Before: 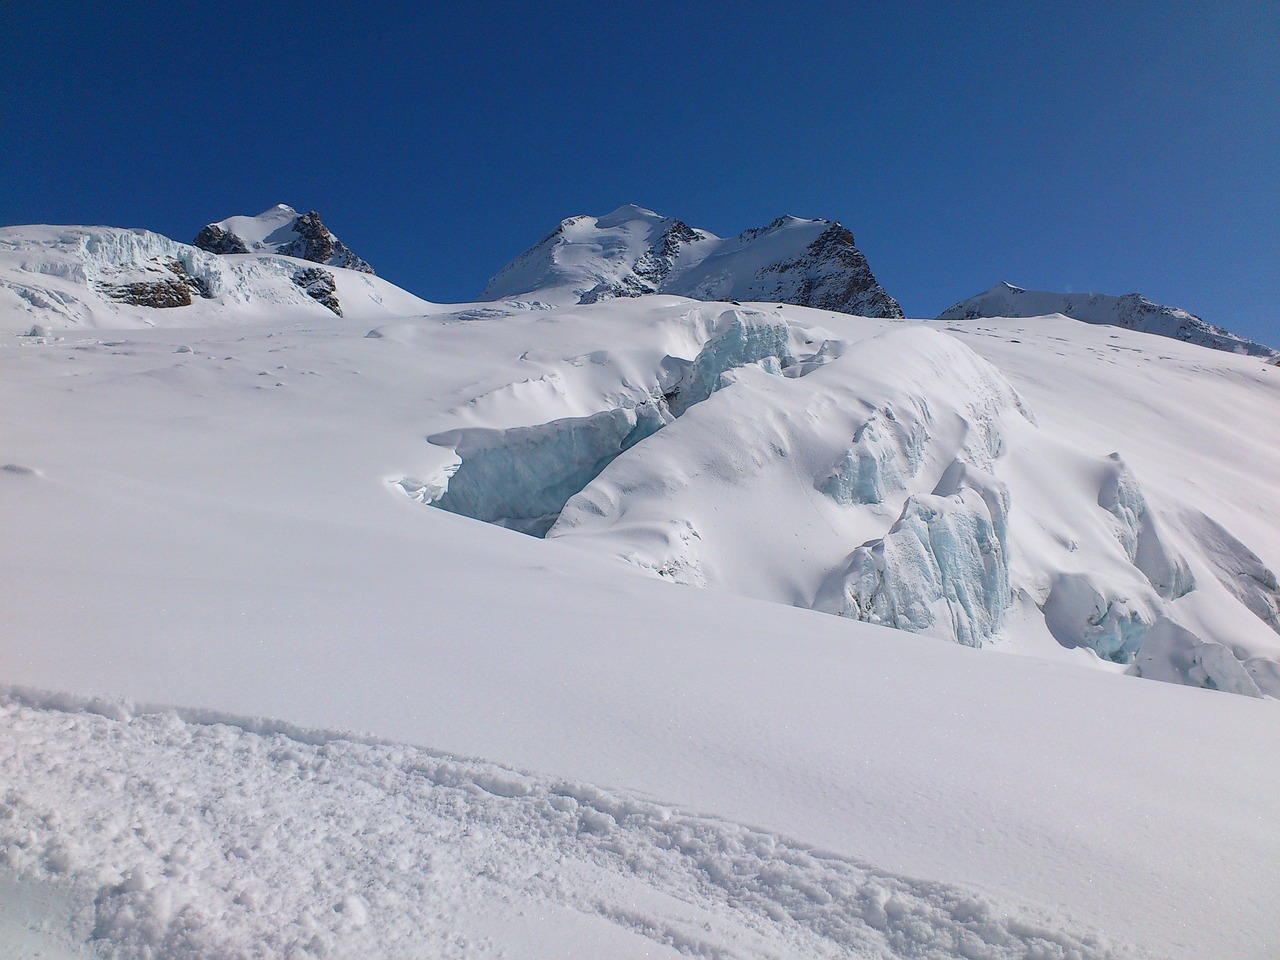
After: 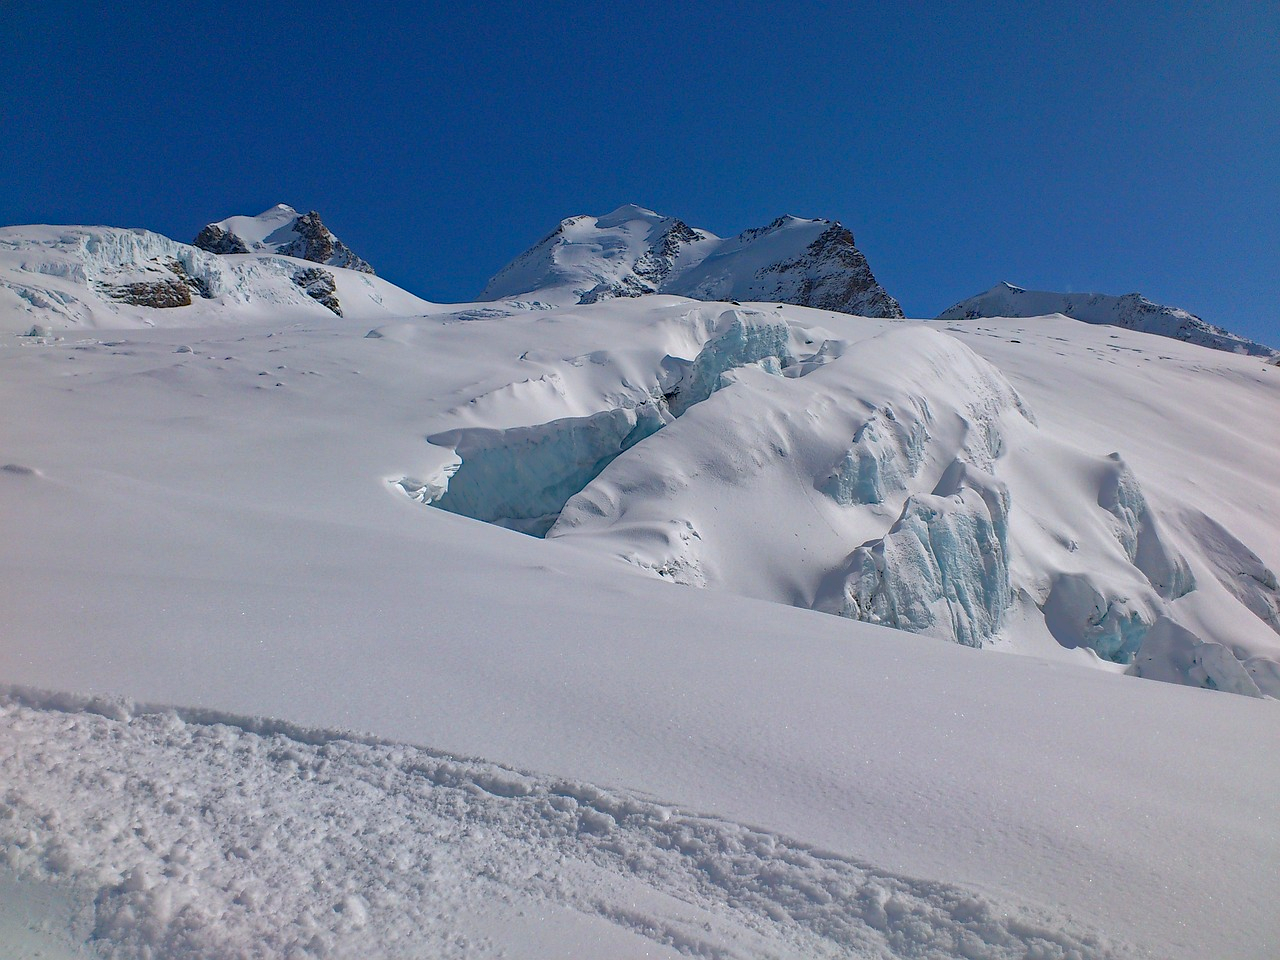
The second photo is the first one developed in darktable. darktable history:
shadows and highlights: shadows 40, highlights -60
white balance: red 1, blue 1
haze removal: strength 0.29, distance 0.25, compatibility mode true, adaptive false
tone equalizer: on, module defaults
